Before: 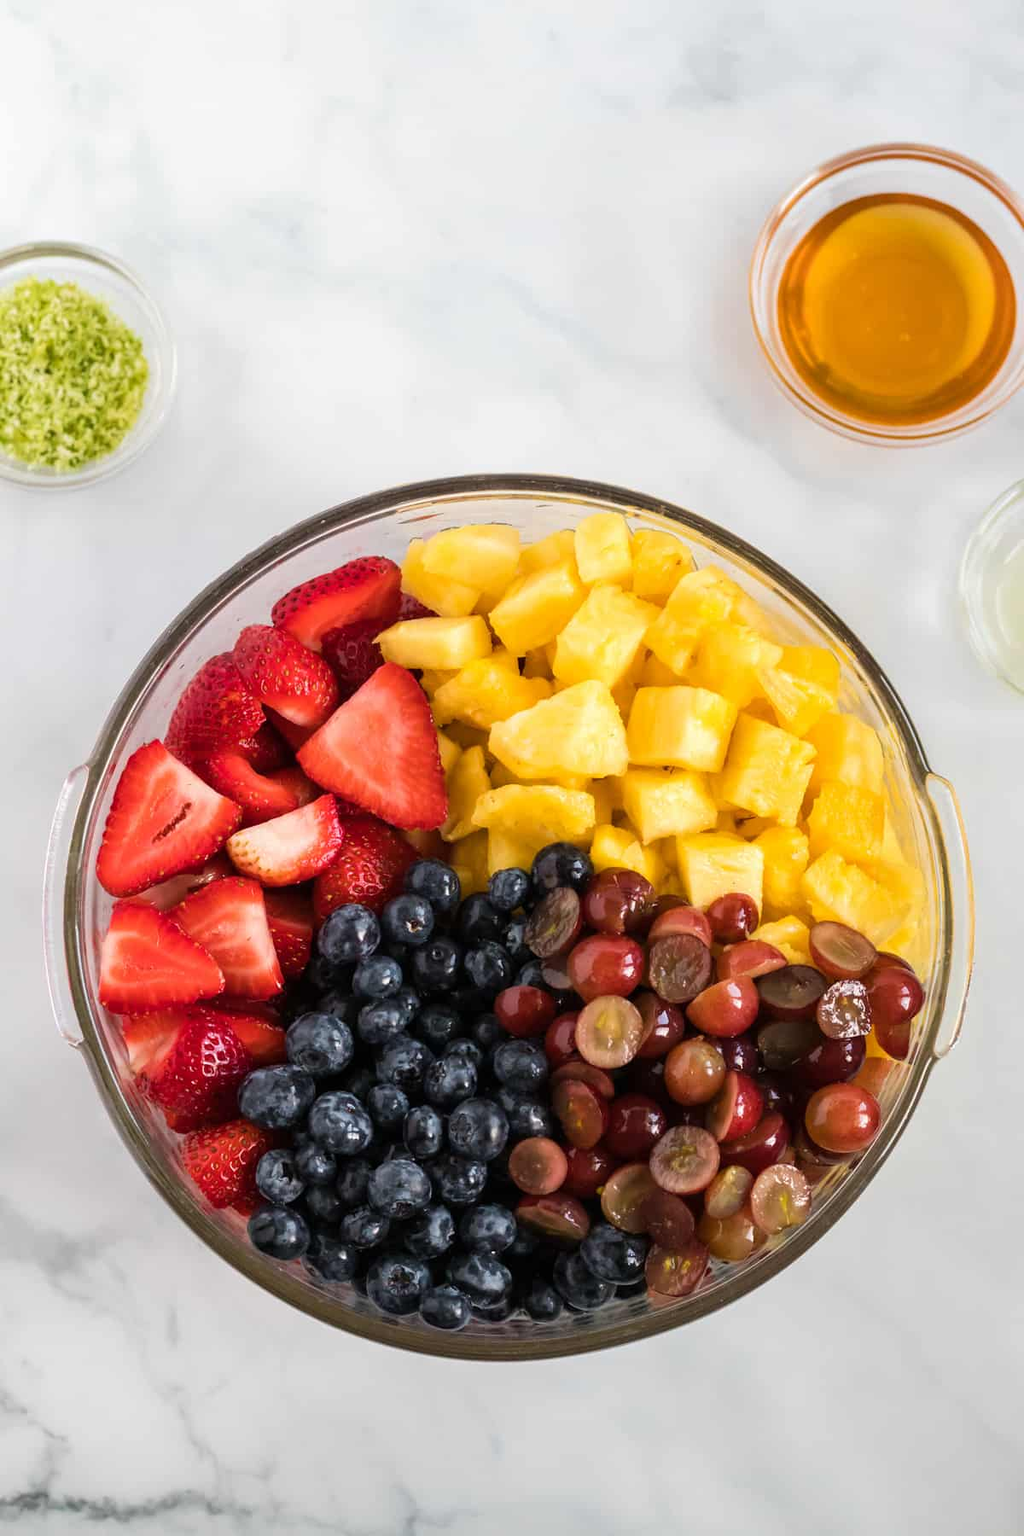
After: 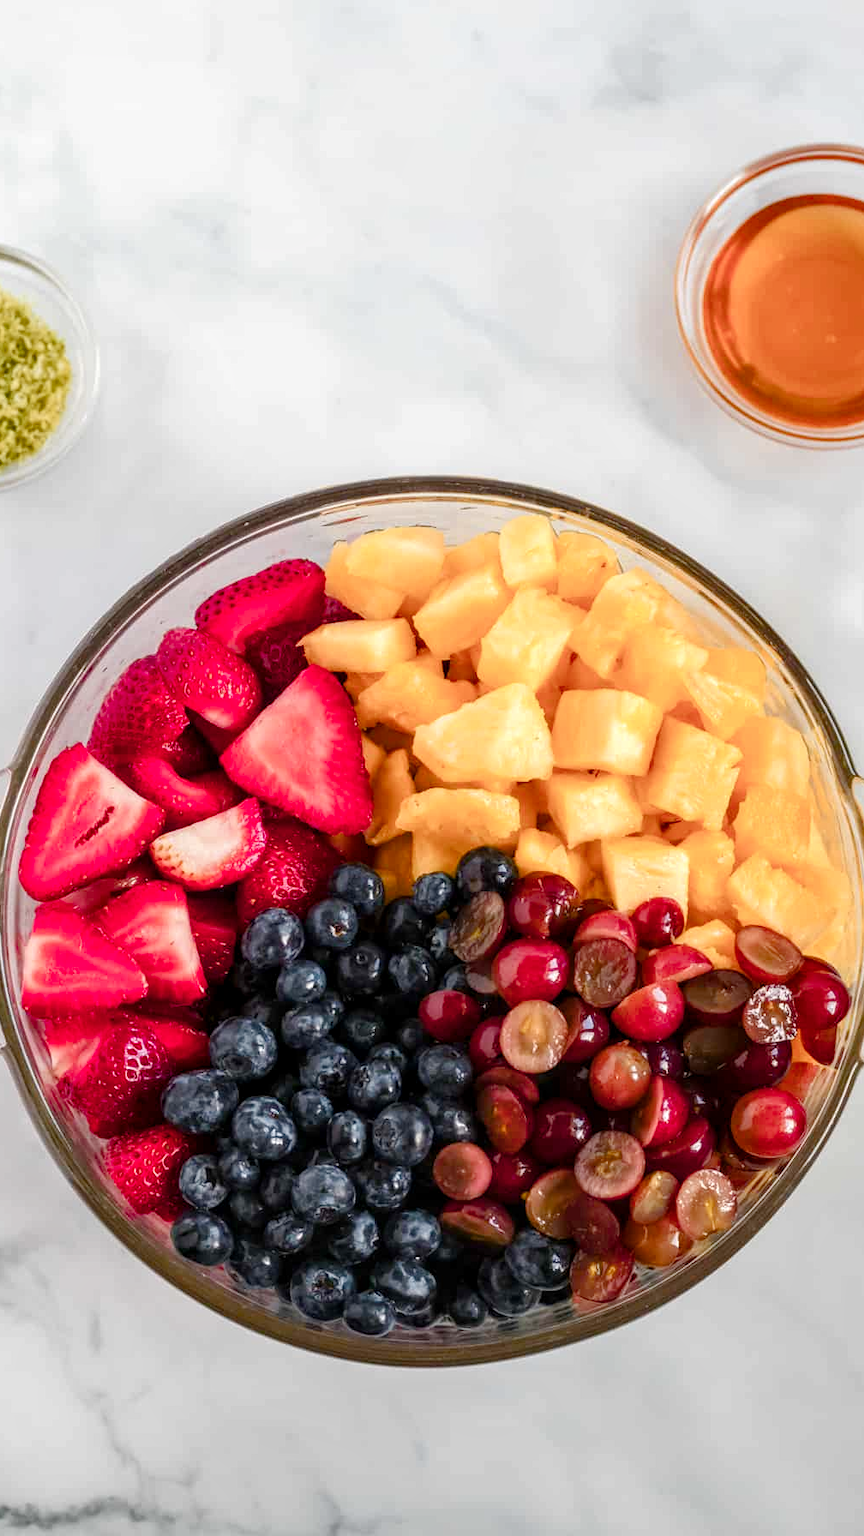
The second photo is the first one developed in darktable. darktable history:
color zones: curves: ch1 [(0.235, 0.558) (0.75, 0.5)]; ch2 [(0.25, 0.462) (0.749, 0.457)], mix 25.94%
crop: left 7.598%, right 7.873%
local contrast: on, module defaults
color balance rgb: perceptual saturation grading › global saturation 20%, perceptual saturation grading › highlights -50%, perceptual saturation grading › shadows 30%
